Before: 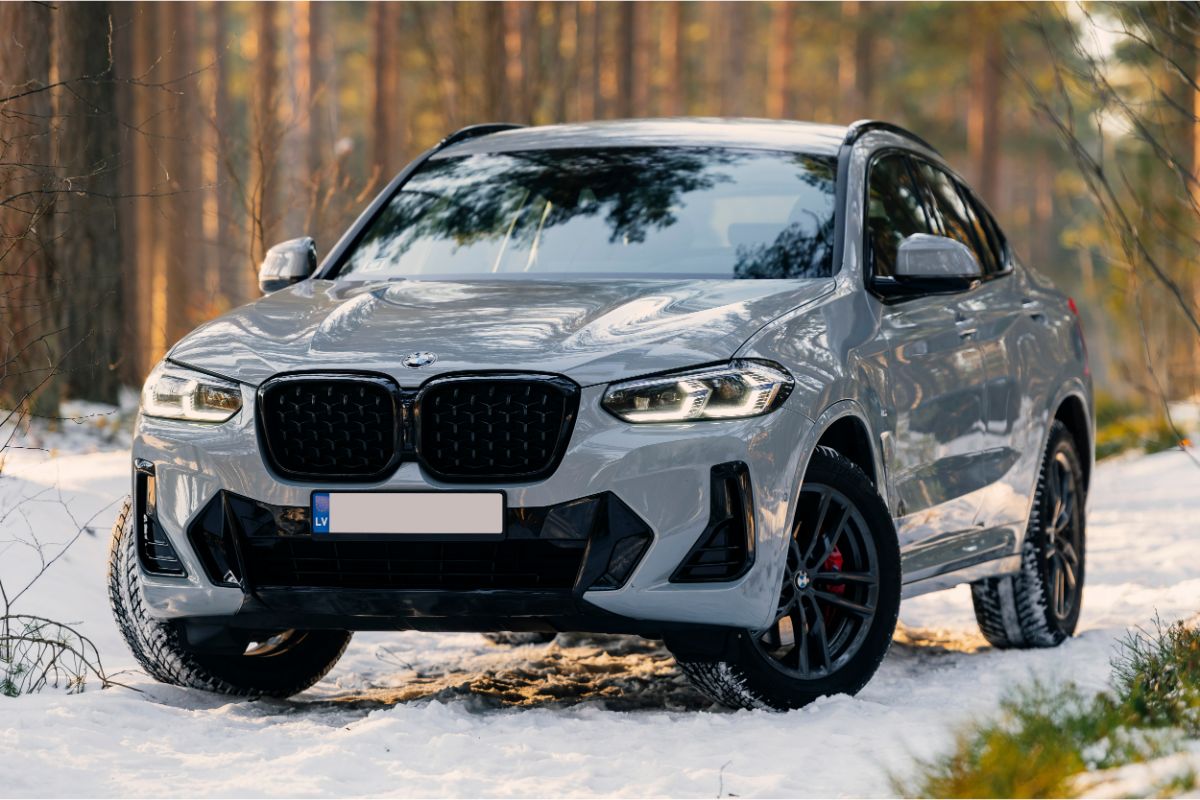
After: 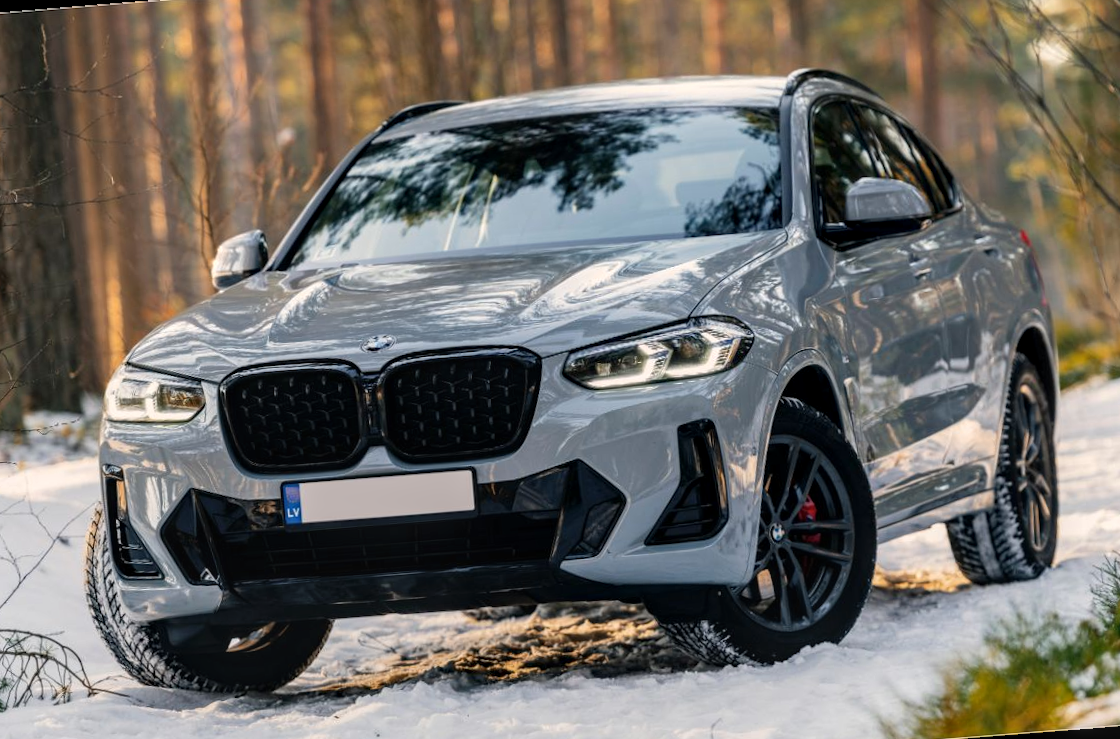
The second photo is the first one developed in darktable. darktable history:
local contrast: on, module defaults
rotate and perspective: rotation -4.57°, crop left 0.054, crop right 0.944, crop top 0.087, crop bottom 0.914
